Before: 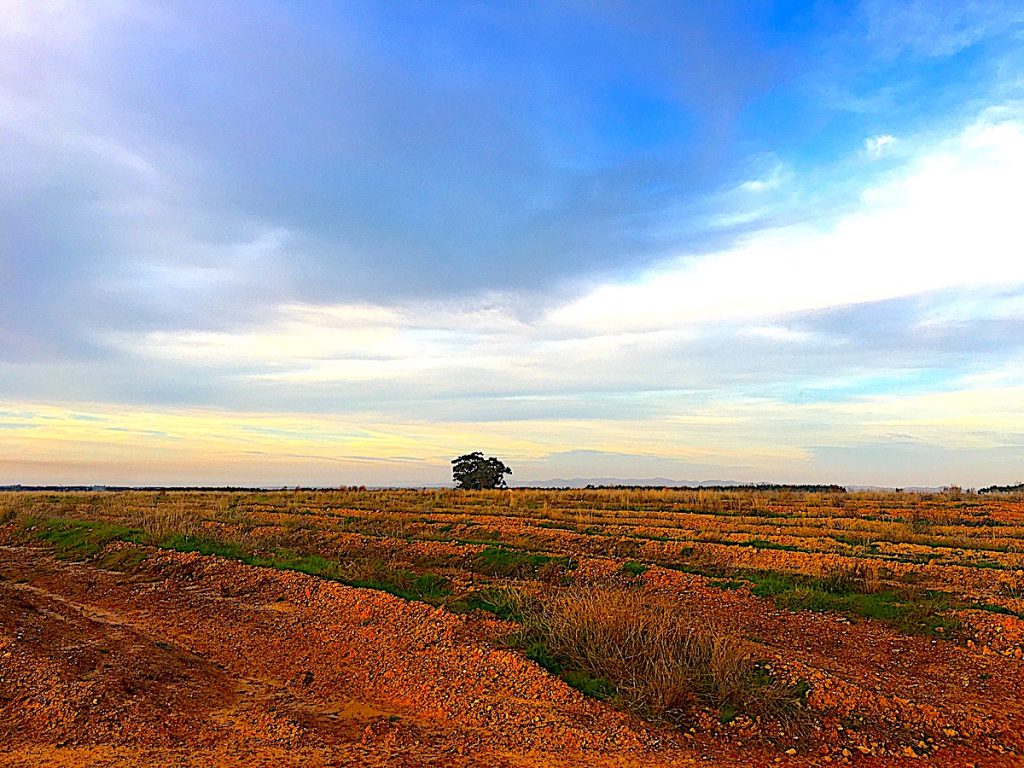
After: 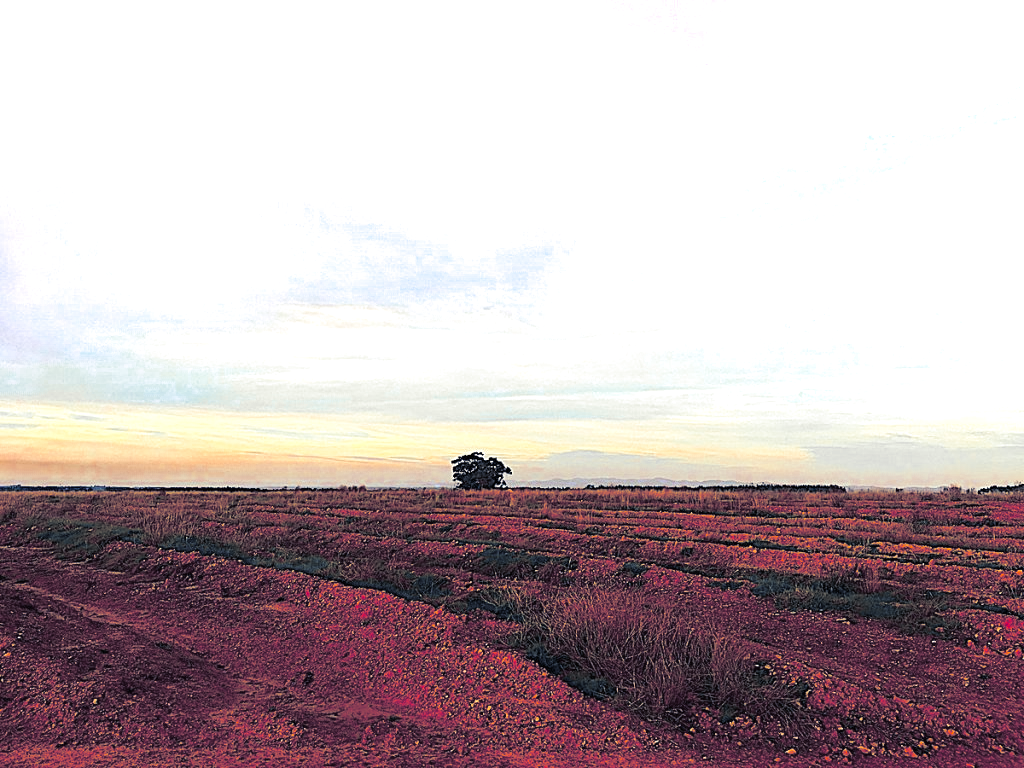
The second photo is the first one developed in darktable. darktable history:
split-toning: shadows › hue 230.4°
color zones: curves: ch0 [(0, 0.363) (0.128, 0.373) (0.25, 0.5) (0.402, 0.407) (0.521, 0.525) (0.63, 0.559) (0.729, 0.662) (0.867, 0.471)]; ch1 [(0, 0.515) (0.136, 0.618) (0.25, 0.5) (0.378, 0) (0.516, 0) (0.622, 0.593) (0.737, 0.819) (0.87, 0.593)]; ch2 [(0, 0.529) (0.128, 0.471) (0.282, 0.451) (0.386, 0.662) (0.516, 0.525) (0.633, 0.554) (0.75, 0.62) (0.875, 0.441)]
exposure: exposure 0.258 EV, compensate highlight preservation false
